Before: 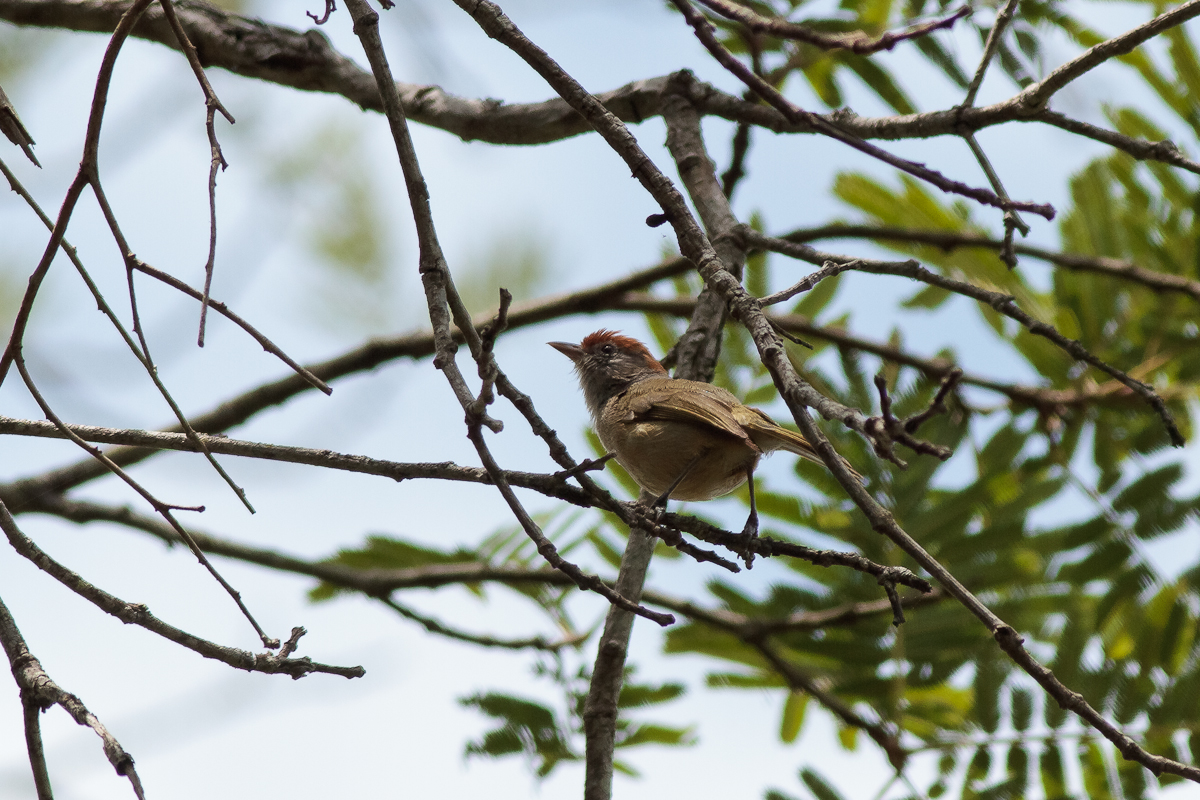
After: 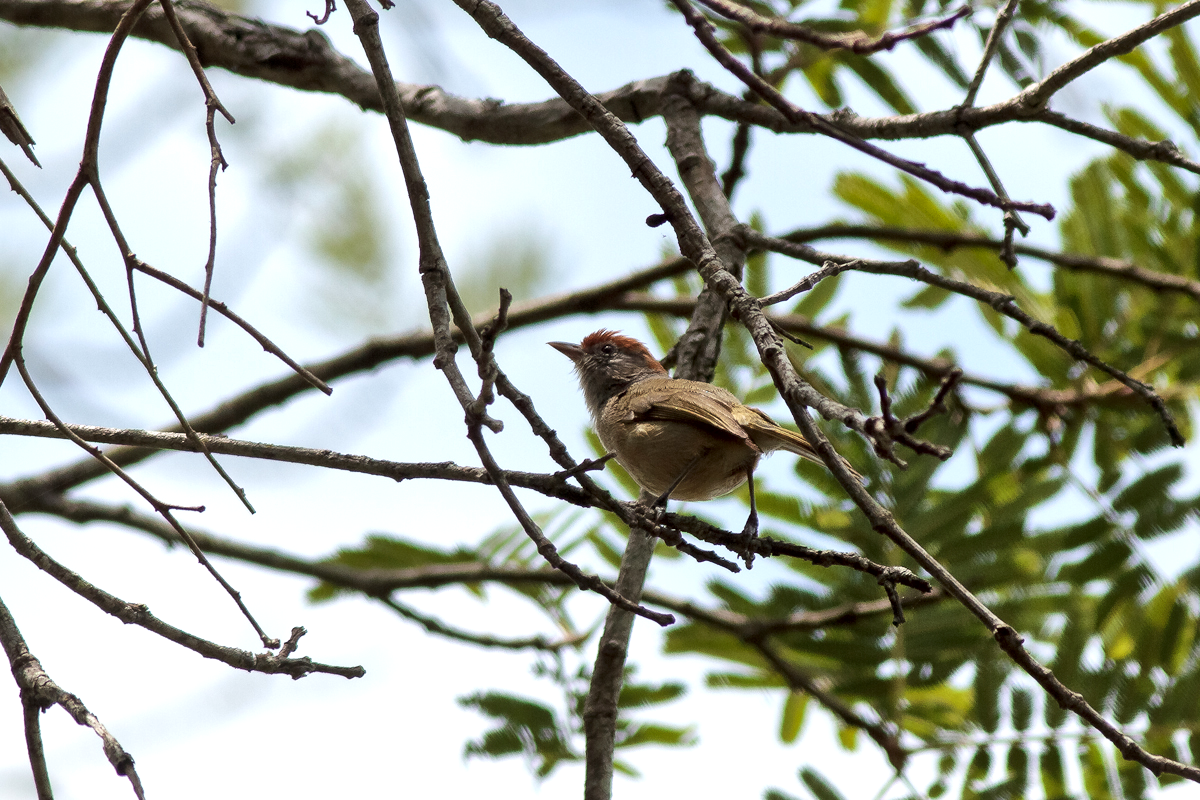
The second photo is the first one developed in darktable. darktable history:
exposure: exposure 0.3 EV, compensate highlight preservation false
local contrast: mode bilateral grid, contrast 25, coarseness 60, detail 151%, midtone range 0.2
